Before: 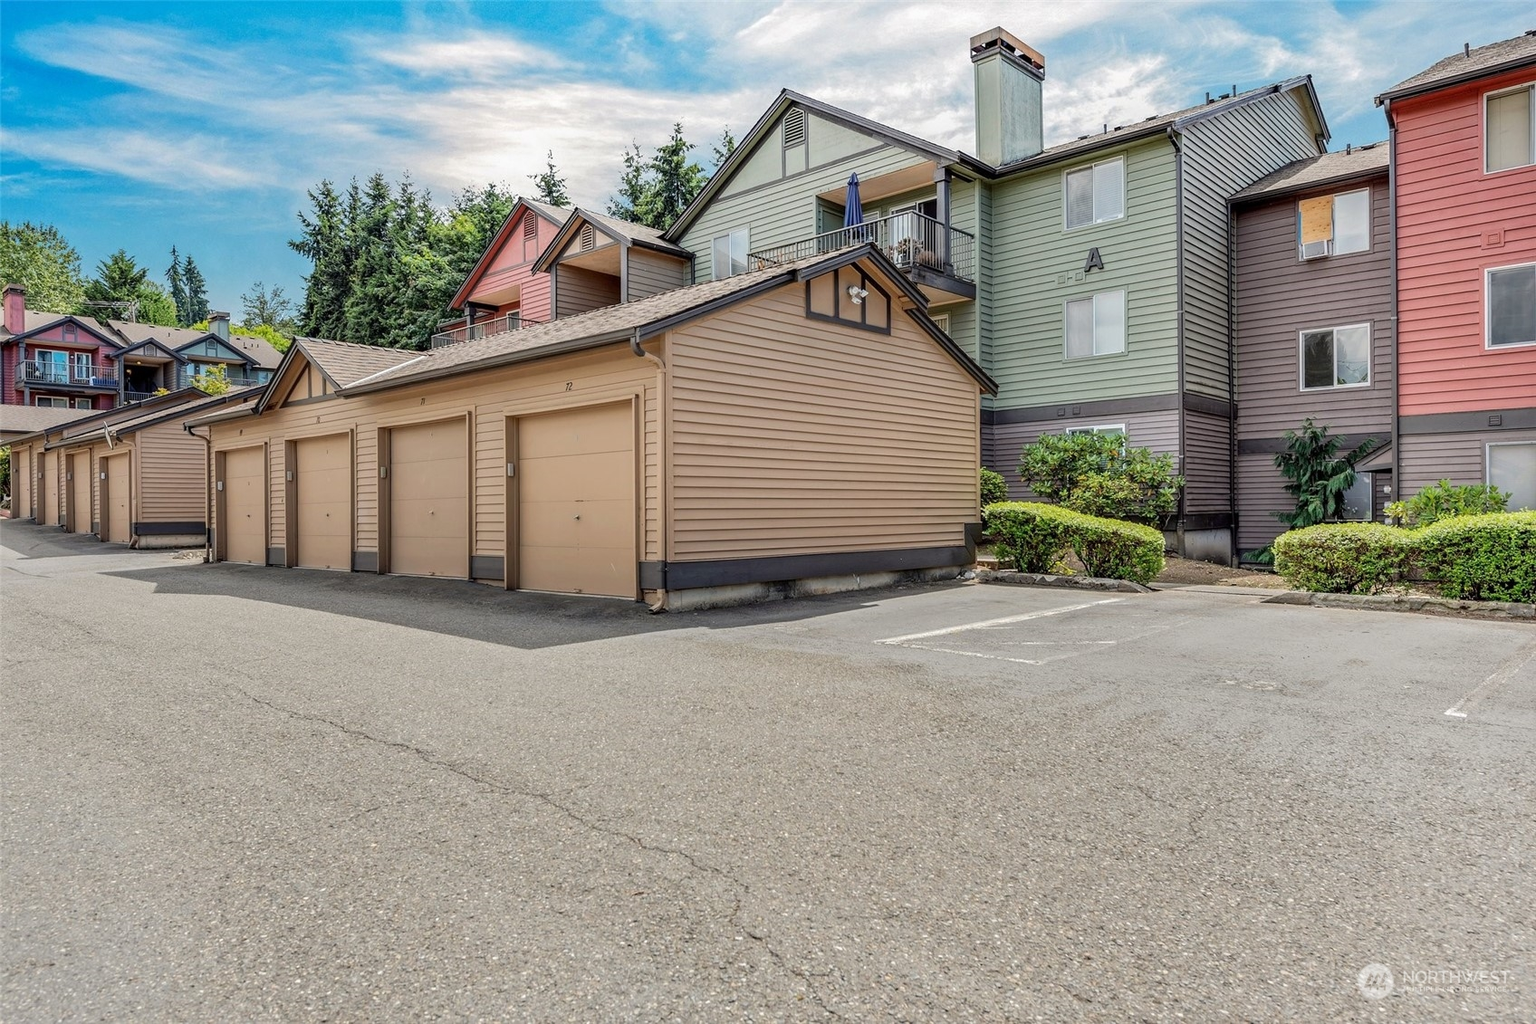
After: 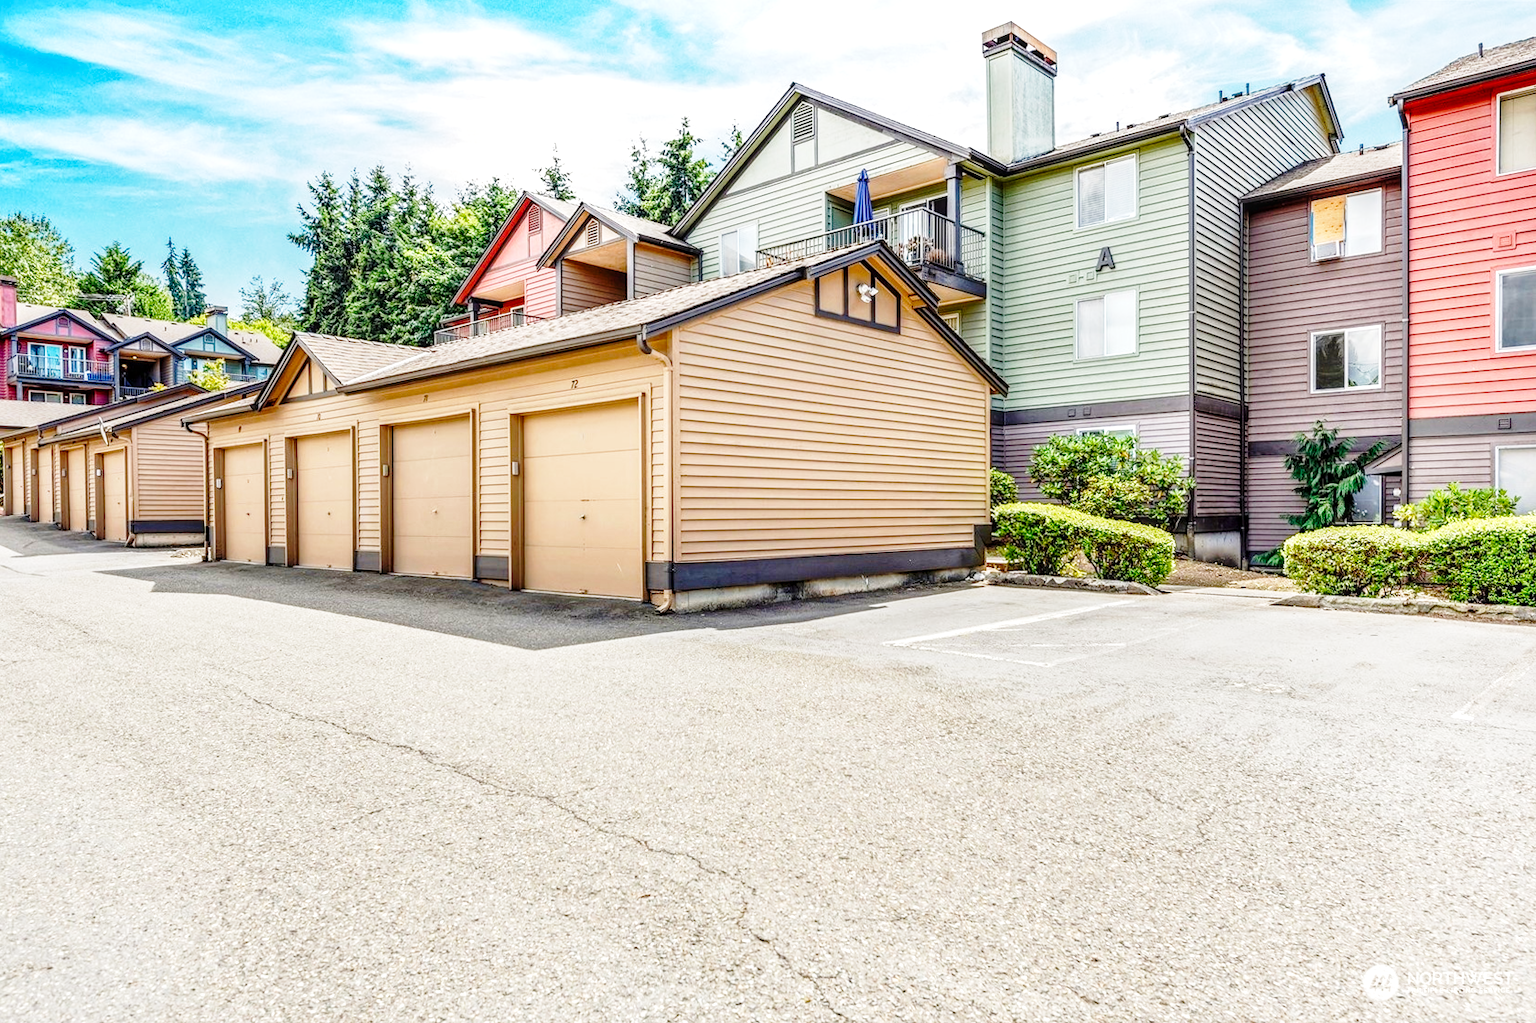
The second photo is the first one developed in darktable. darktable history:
color balance rgb: perceptual saturation grading › global saturation 25%, perceptual saturation grading › highlights -50%, perceptual saturation grading › shadows 30%, perceptual brilliance grading › global brilliance 12%, global vibrance 20%
base curve: curves: ch0 [(0, 0) (0.028, 0.03) (0.121, 0.232) (0.46, 0.748) (0.859, 0.968) (1, 1)], preserve colors none
rotate and perspective: rotation 0.174°, lens shift (vertical) 0.013, lens shift (horizontal) 0.019, shear 0.001, automatic cropping original format, crop left 0.007, crop right 0.991, crop top 0.016, crop bottom 0.997
local contrast: on, module defaults
